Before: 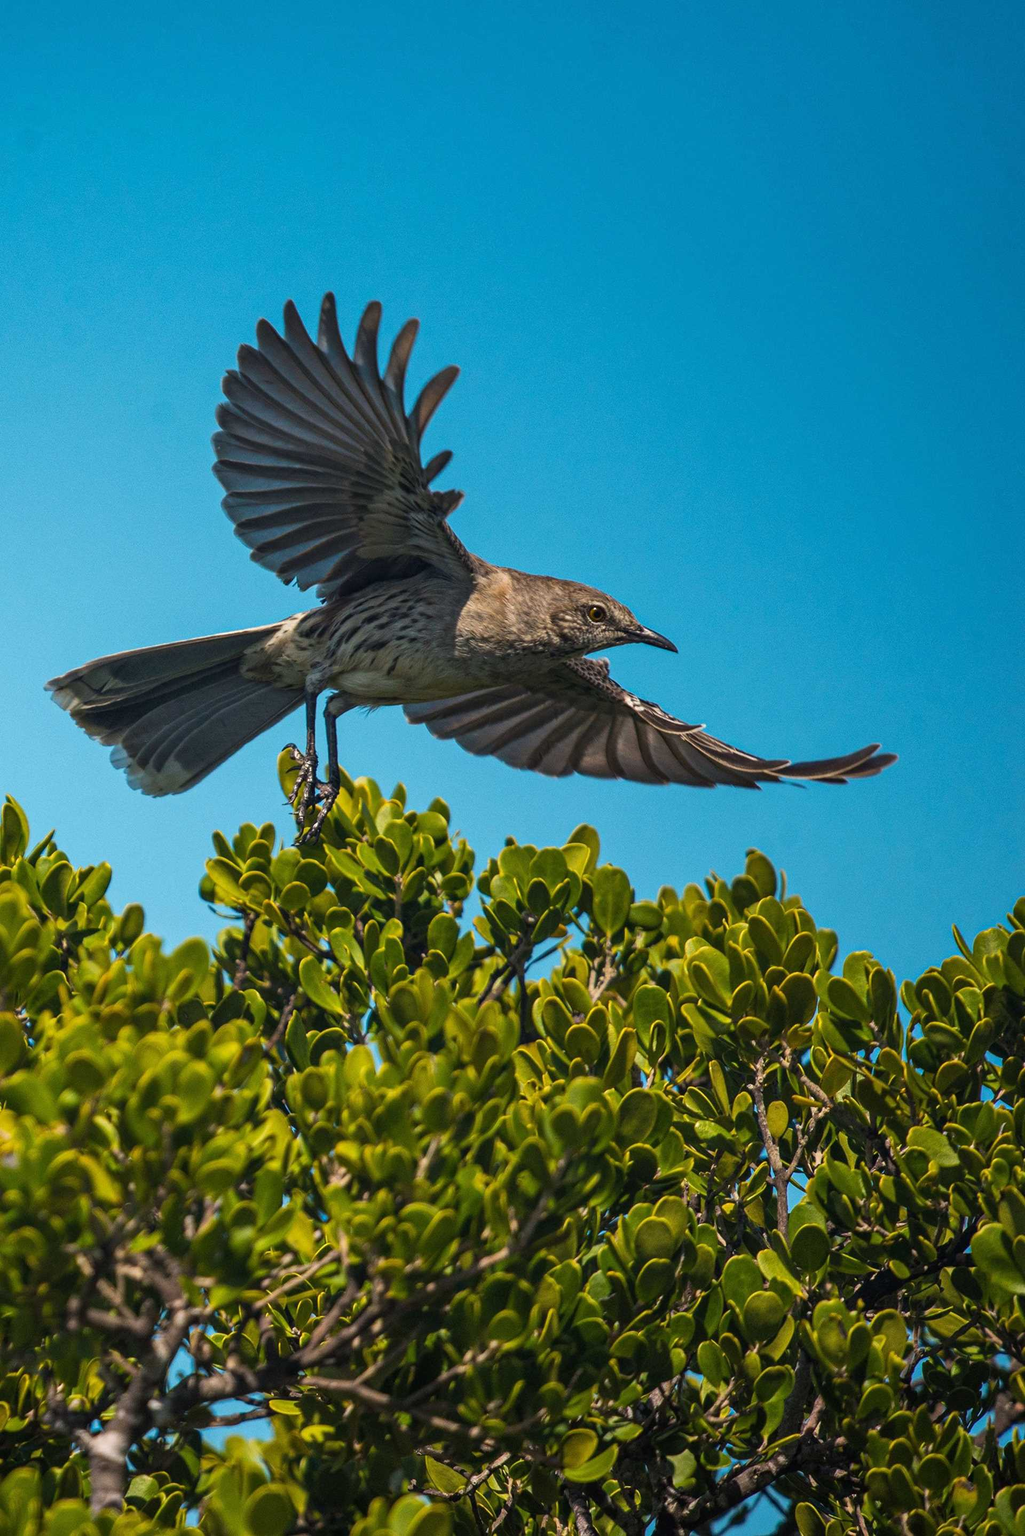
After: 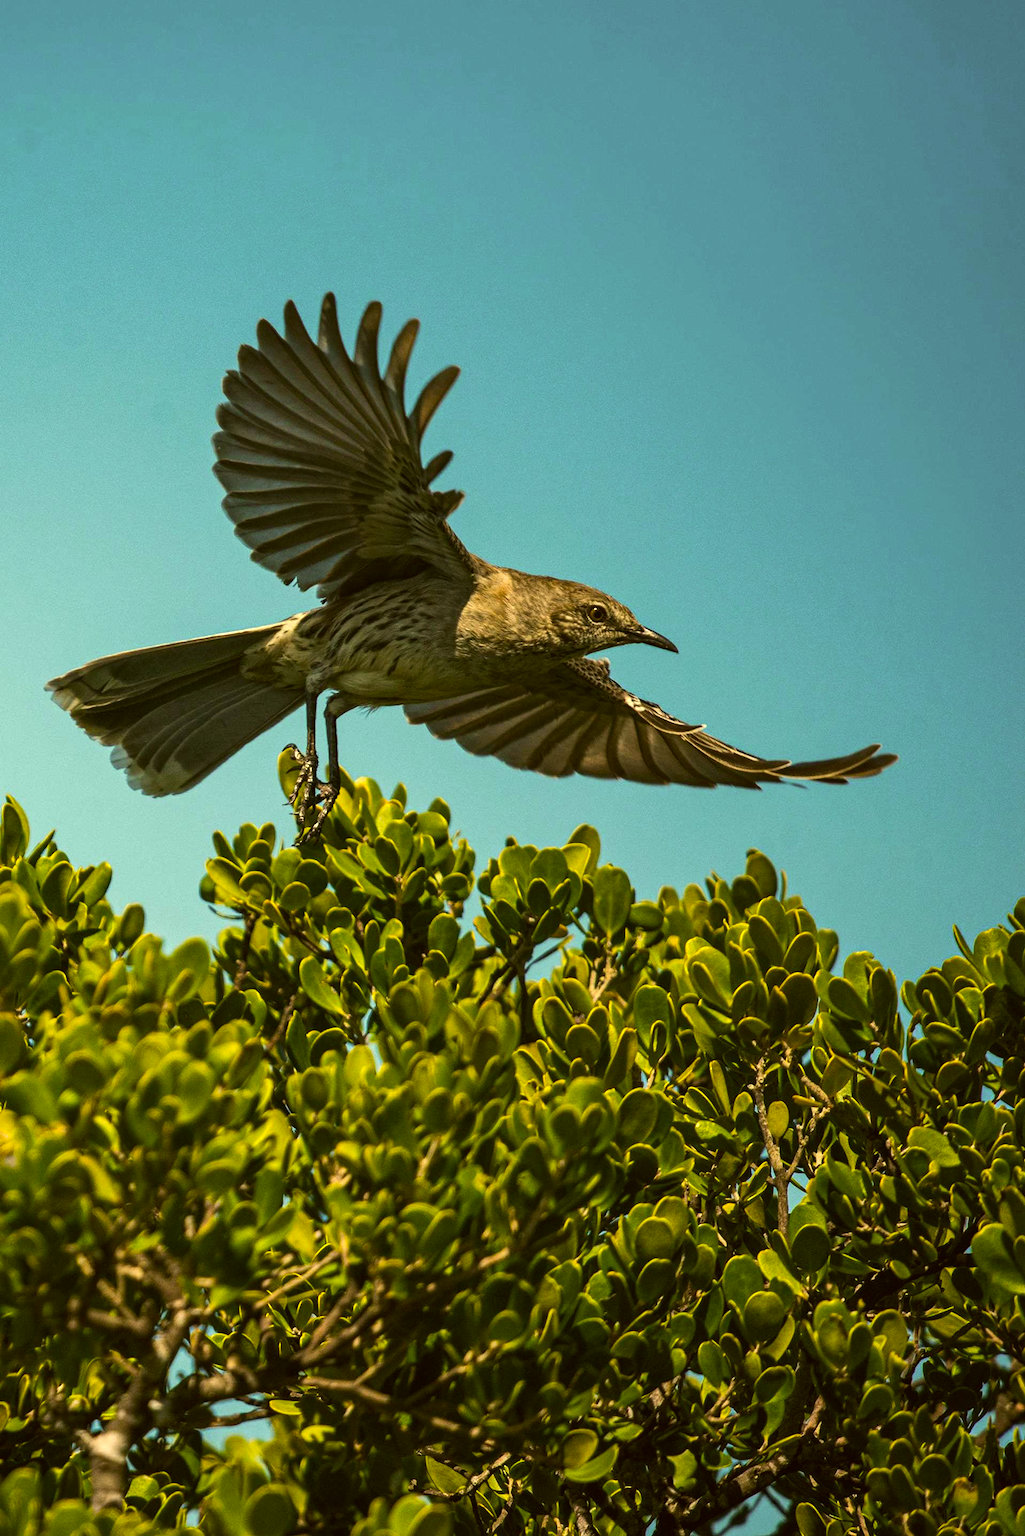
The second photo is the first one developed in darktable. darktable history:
tone equalizer: -8 EV -0.417 EV, -7 EV -0.389 EV, -6 EV -0.333 EV, -5 EV -0.222 EV, -3 EV 0.222 EV, -2 EV 0.333 EV, -1 EV 0.389 EV, +0 EV 0.417 EV, edges refinement/feathering 500, mask exposure compensation -1.57 EV, preserve details no
color correction: highlights a* 0.162, highlights b* 29.53, shadows a* -0.162, shadows b* 21.09
